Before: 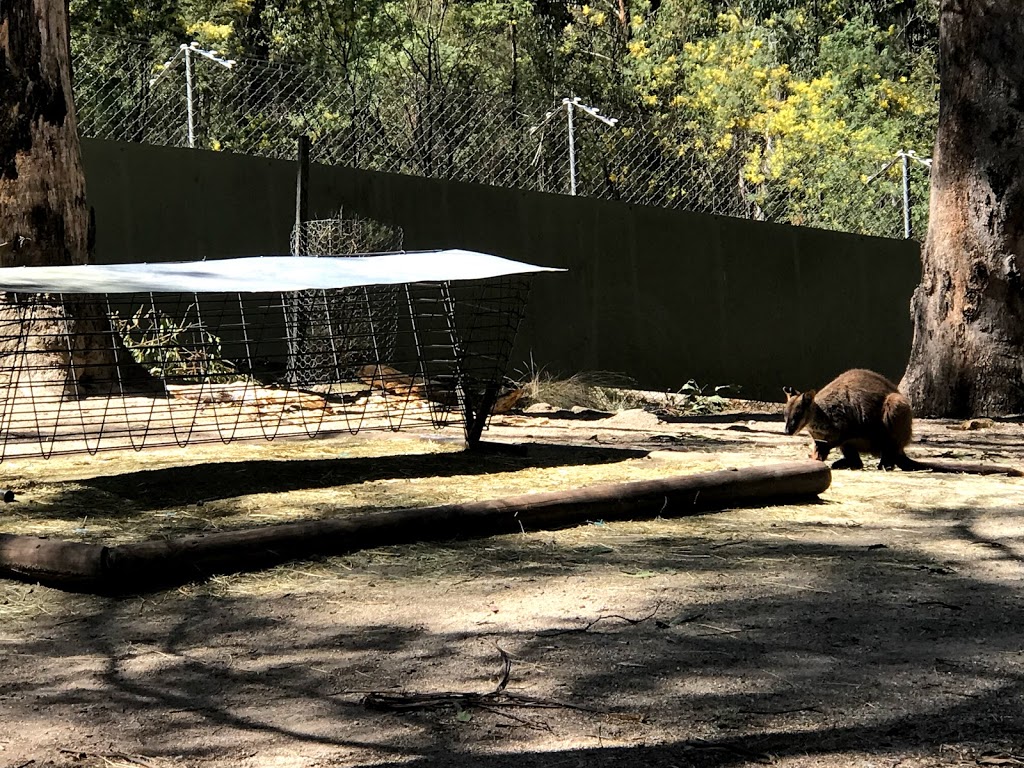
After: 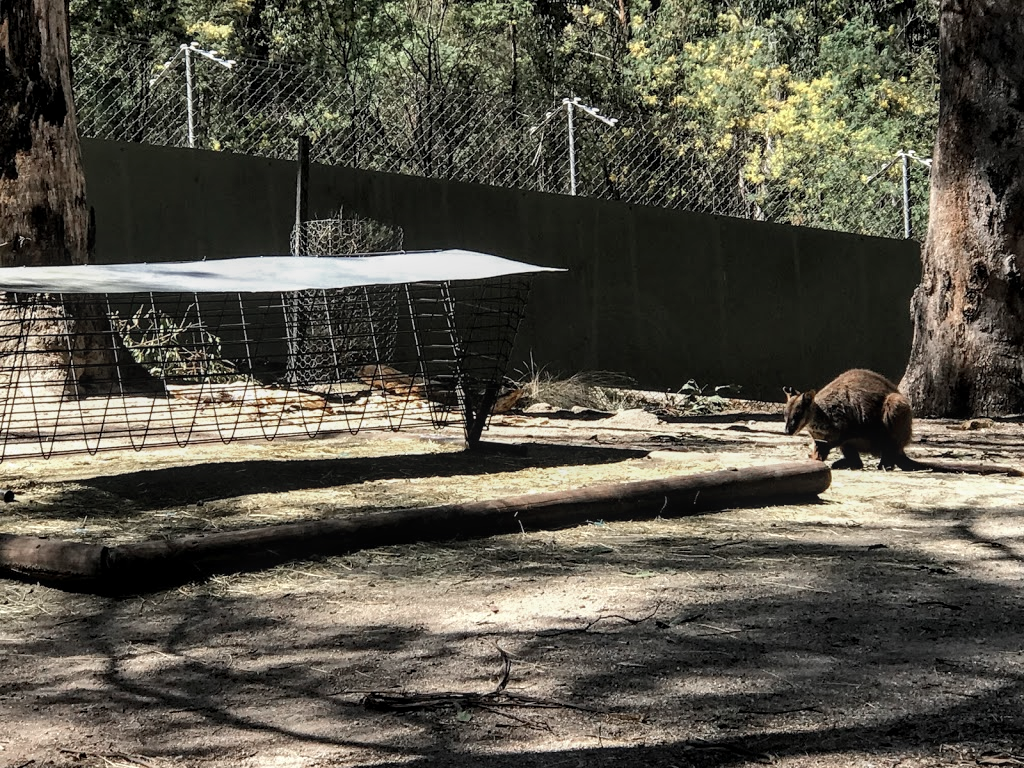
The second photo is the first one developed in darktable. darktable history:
local contrast: on, module defaults
color zones: curves: ch0 [(0, 0.5) (0.125, 0.4) (0.25, 0.5) (0.375, 0.4) (0.5, 0.4) (0.625, 0.35) (0.75, 0.35) (0.875, 0.5)]; ch1 [(0, 0.35) (0.125, 0.45) (0.25, 0.35) (0.375, 0.35) (0.5, 0.35) (0.625, 0.35) (0.75, 0.45) (0.875, 0.35)]; ch2 [(0, 0.6) (0.125, 0.5) (0.25, 0.5) (0.375, 0.6) (0.5, 0.6) (0.625, 0.5) (0.75, 0.5) (0.875, 0.5)]
contrast brightness saturation: saturation -0.051
